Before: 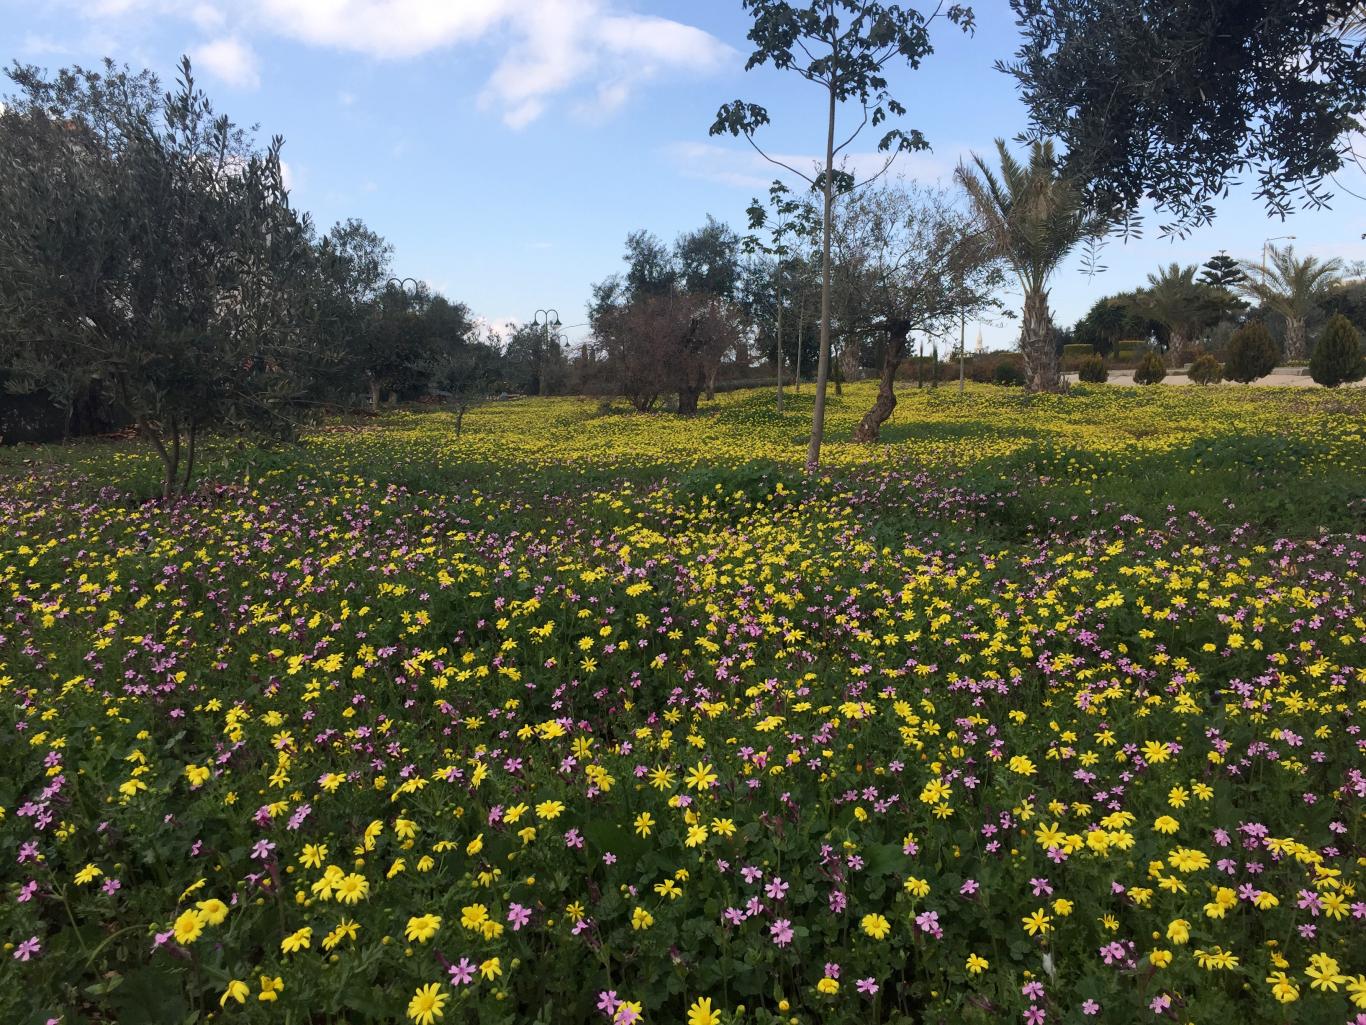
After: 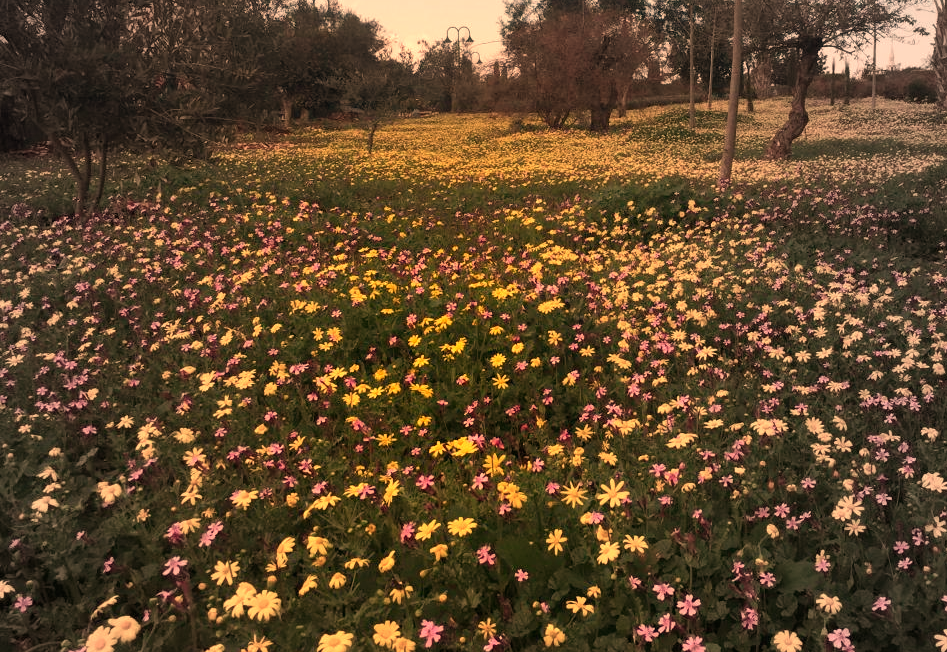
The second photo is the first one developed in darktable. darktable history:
crop: left 6.488%, top 27.668%, right 24.183%, bottom 8.656%
white balance: red 1.467, blue 0.684
vignetting: fall-off start 18.21%, fall-off radius 137.95%, brightness -0.207, center (-0.078, 0.066), width/height ratio 0.62, shape 0.59
